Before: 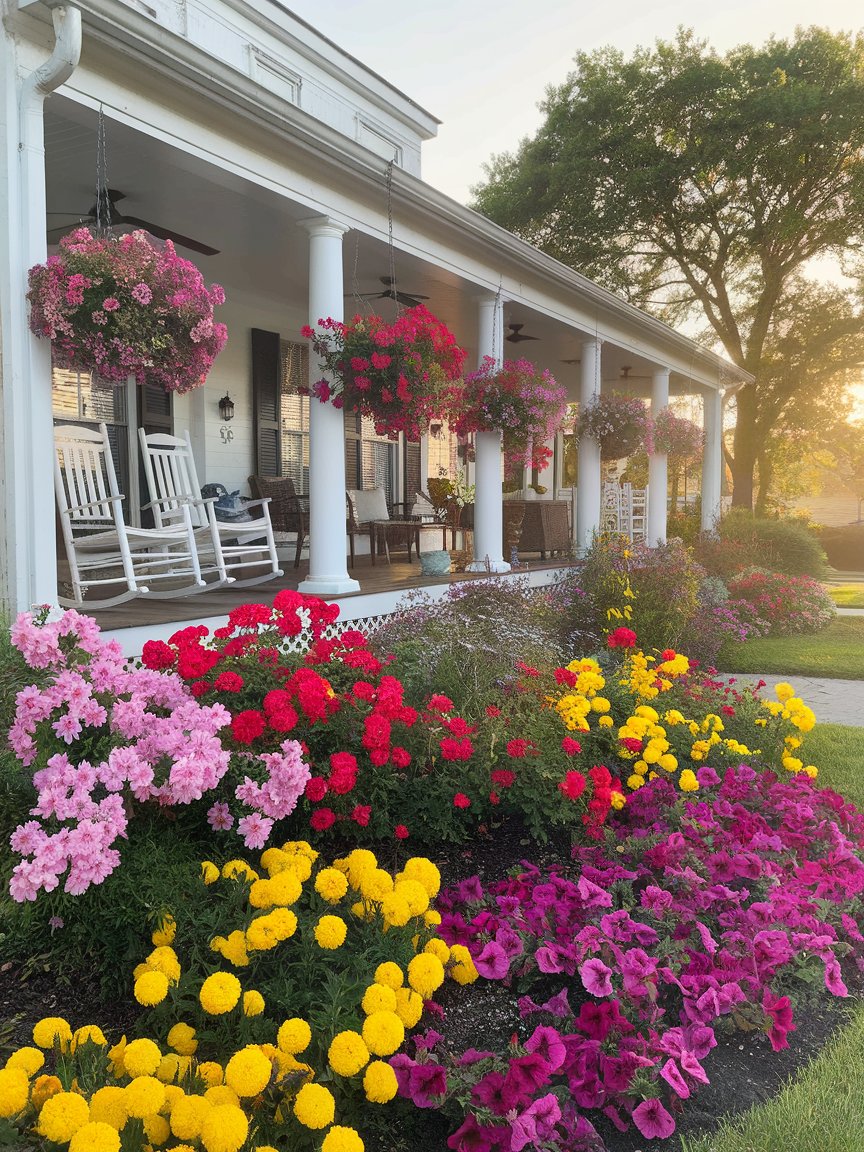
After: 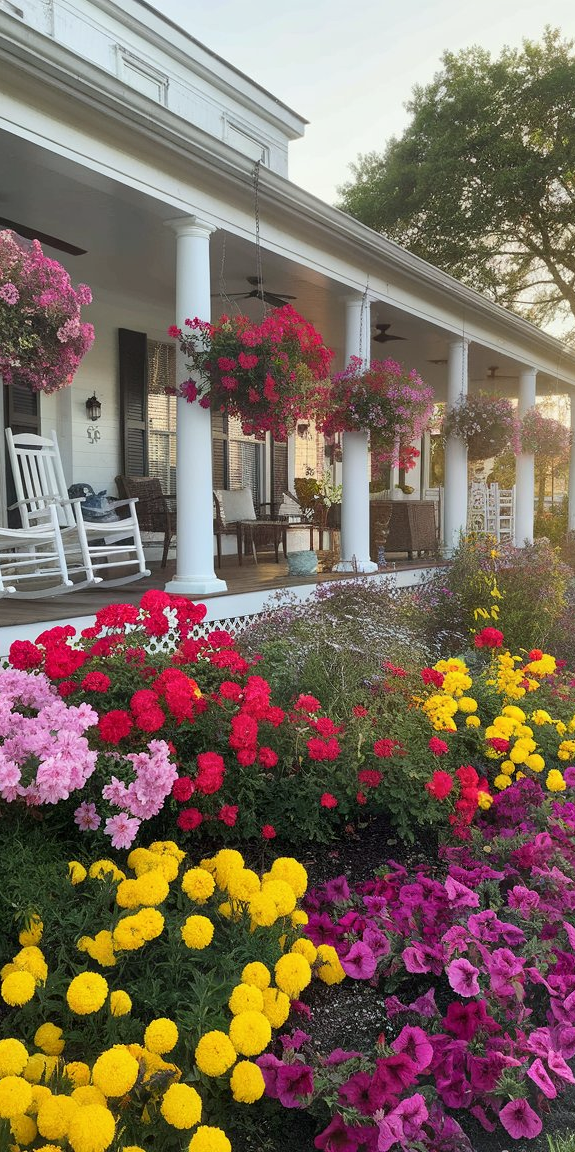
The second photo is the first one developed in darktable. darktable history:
local contrast: mode bilateral grid, contrast 20, coarseness 50, detail 120%, midtone range 0.2
white balance: red 0.978, blue 0.999
crop: left 15.419%, right 17.914%
